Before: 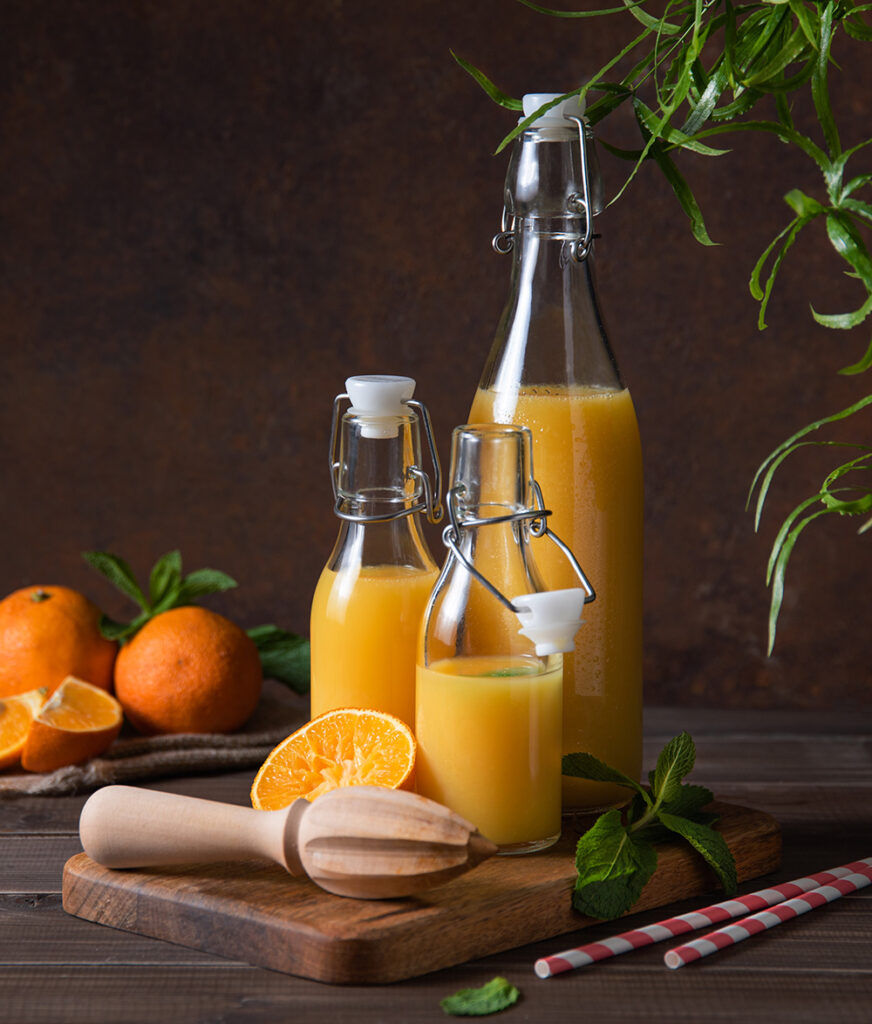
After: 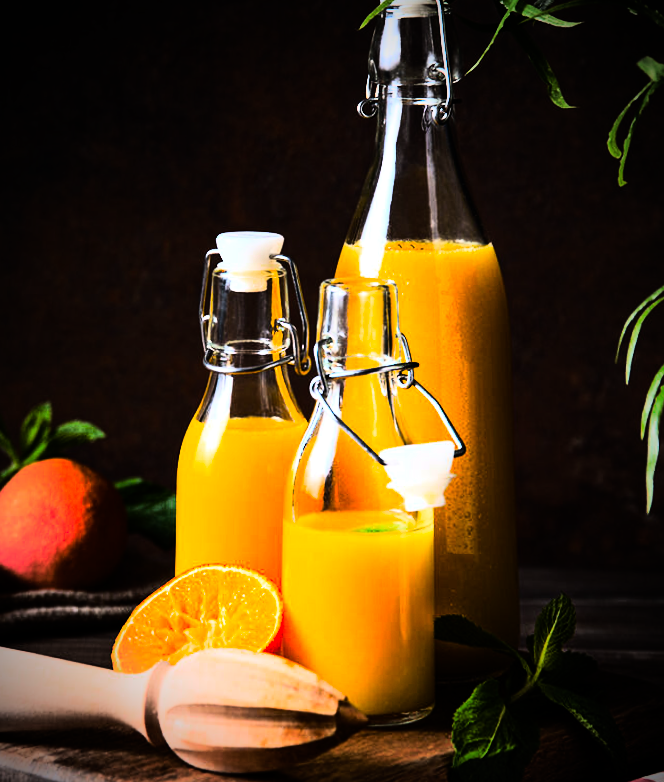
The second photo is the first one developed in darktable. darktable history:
rotate and perspective: rotation 0.128°, lens shift (vertical) -0.181, lens shift (horizontal) -0.044, shear 0.001, automatic cropping off
color balance rgb: perceptual saturation grading › global saturation 25%, global vibrance 20%
rgb curve: curves: ch0 [(0, 0) (0.21, 0.15) (0.24, 0.21) (0.5, 0.75) (0.75, 0.96) (0.89, 0.99) (1, 1)]; ch1 [(0, 0.02) (0.21, 0.13) (0.25, 0.2) (0.5, 0.67) (0.75, 0.9) (0.89, 0.97) (1, 1)]; ch2 [(0, 0.02) (0.21, 0.13) (0.25, 0.2) (0.5, 0.67) (0.75, 0.9) (0.89, 0.97) (1, 1)], compensate middle gray true
vibrance: vibrance 100%
crop and rotate: left 17.046%, top 10.659%, right 12.989%, bottom 14.553%
vignetting: fall-off start 67.5%, fall-off radius 67.23%, brightness -0.813, automatic ratio true
tone equalizer: -8 EV -1.08 EV, -7 EV -1.01 EV, -6 EV -0.867 EV, -5 EV -0.578 EV, -3 EV 0.578 EV, -2 EV 0.867 EV, -1 EV 1.01 EV, +0 EV 1.08 EV, edges refinement/feathering 500, mask exposure compensation -1.57 EV, preserve details no
